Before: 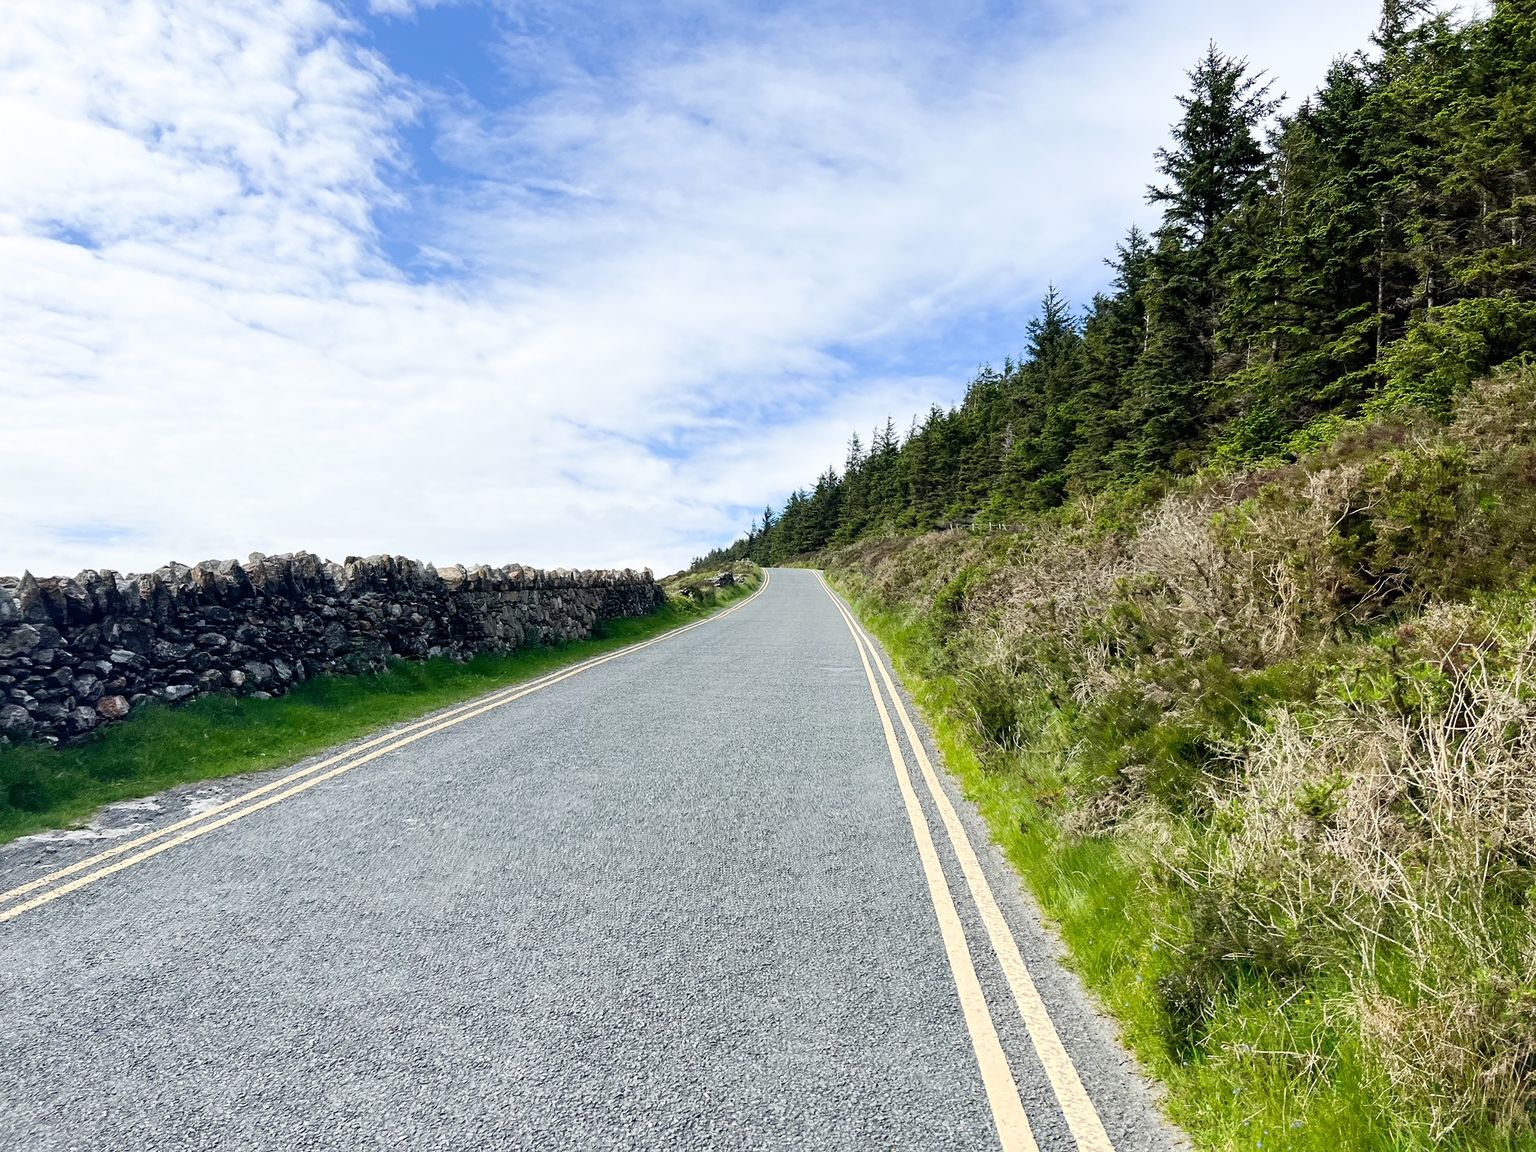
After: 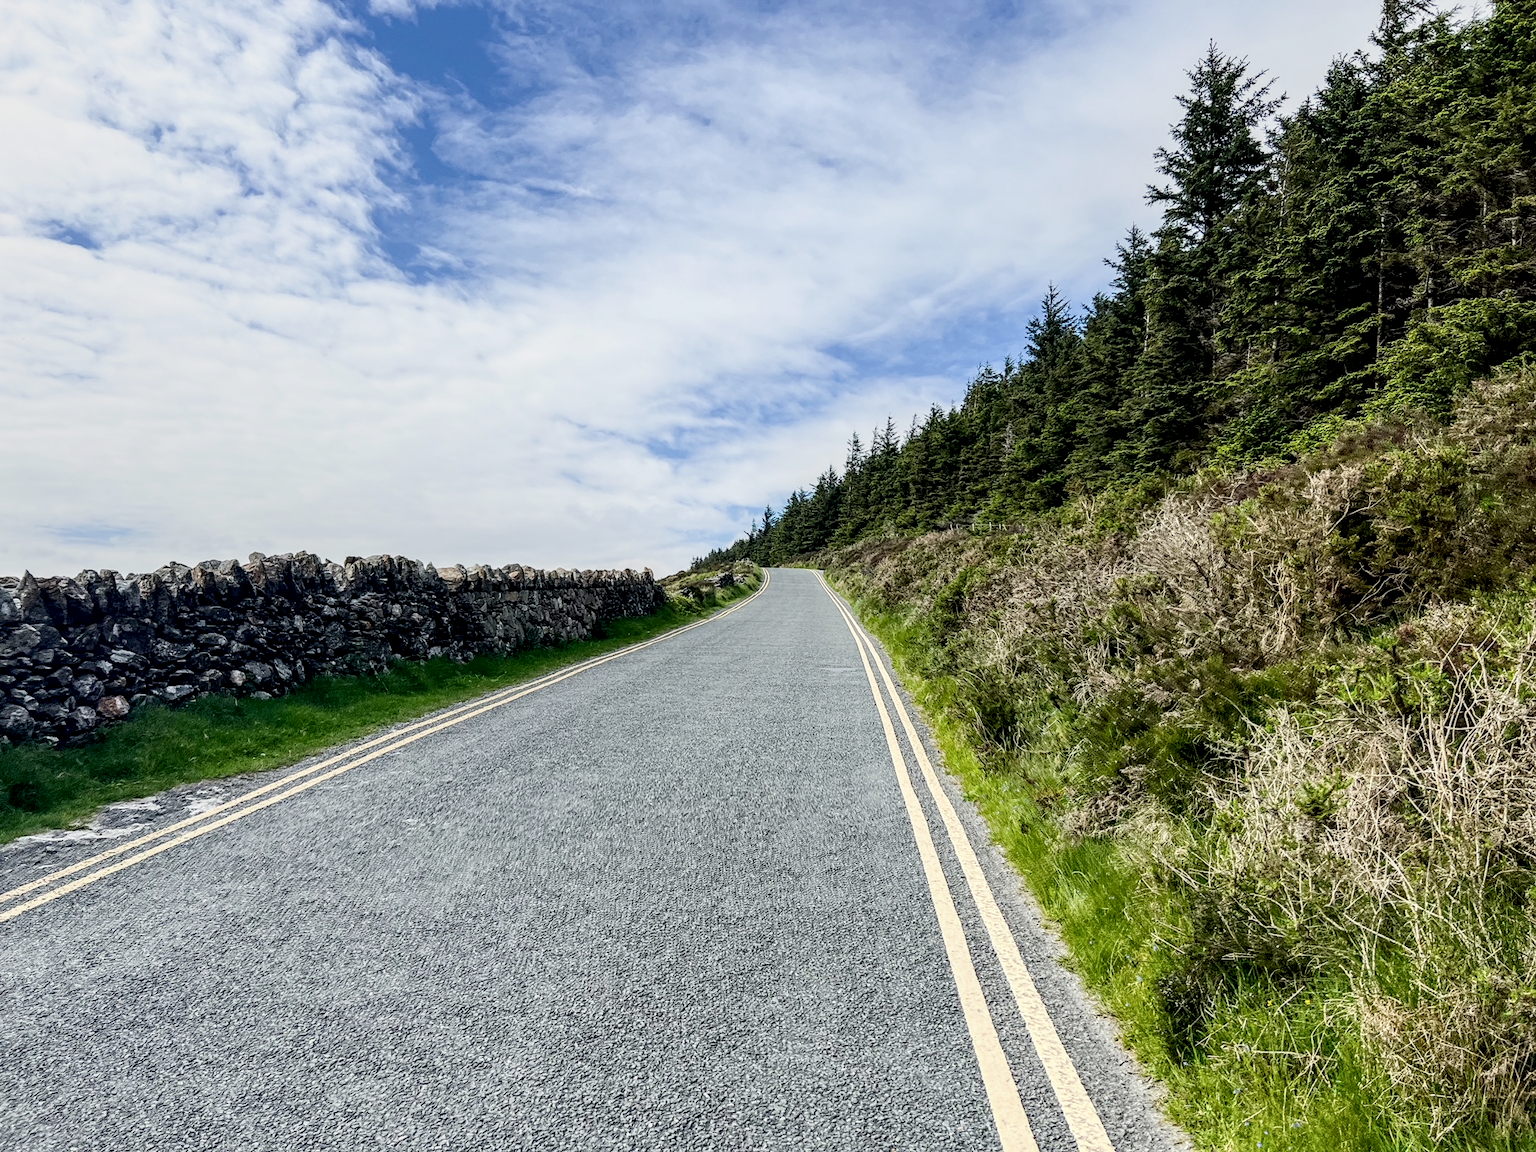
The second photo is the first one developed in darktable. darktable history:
local contrast: detail 150%
contrast brightness saturation: contrast 0.146, brightness 0.046
exposure: exposure -0.488 EV, compensate exposure bias true, compensate highlight preservation false
